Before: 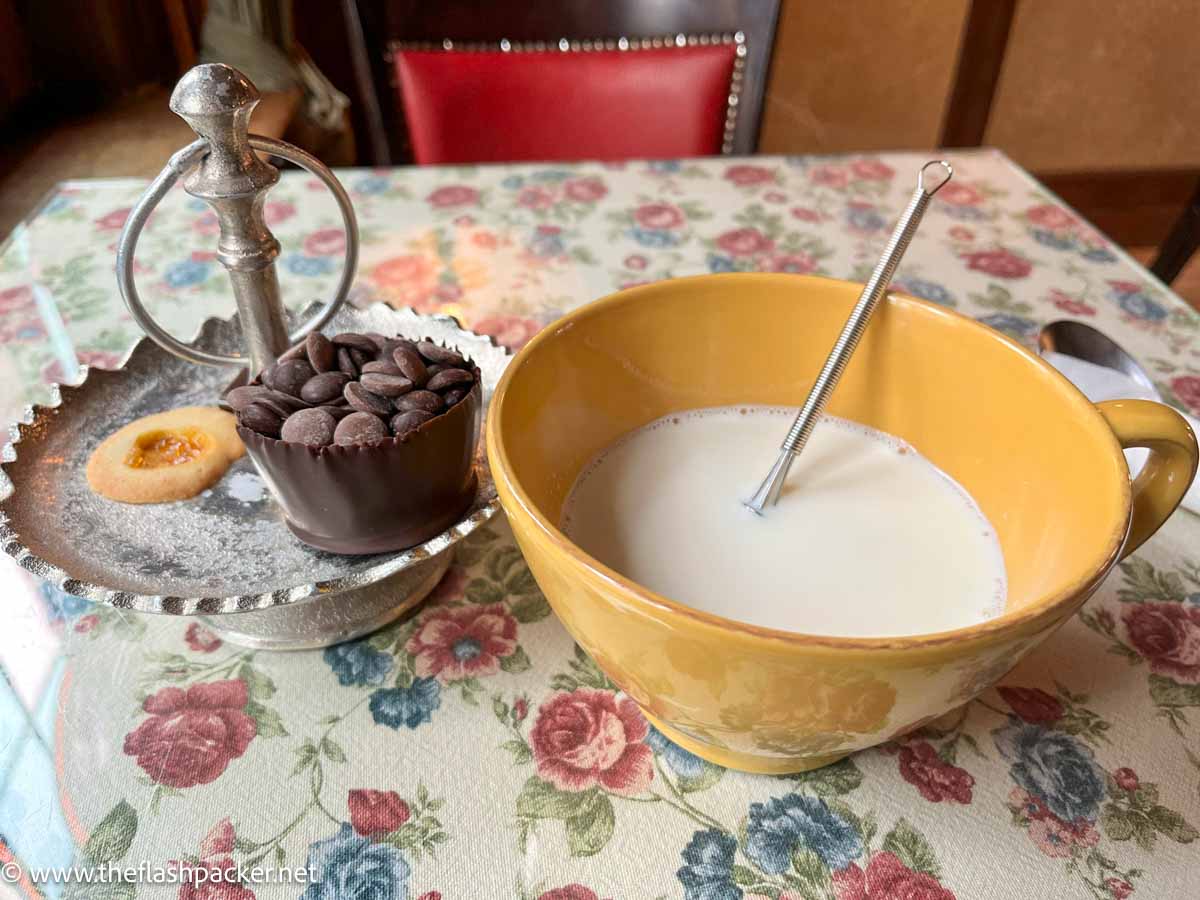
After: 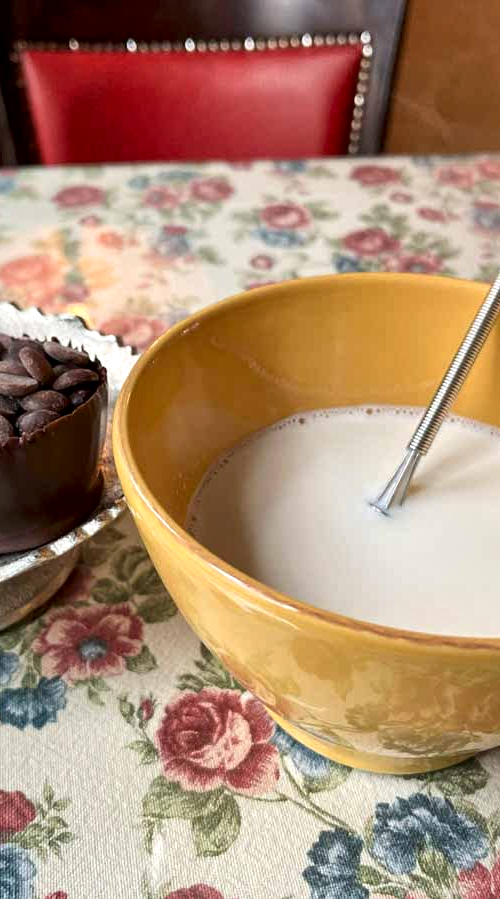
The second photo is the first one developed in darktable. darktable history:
local contrast: mode bilateral grid, contrast 50, coarseness 50, detail 150%, midtone range 0.2
crop: left 31.229%, right 27.105%
